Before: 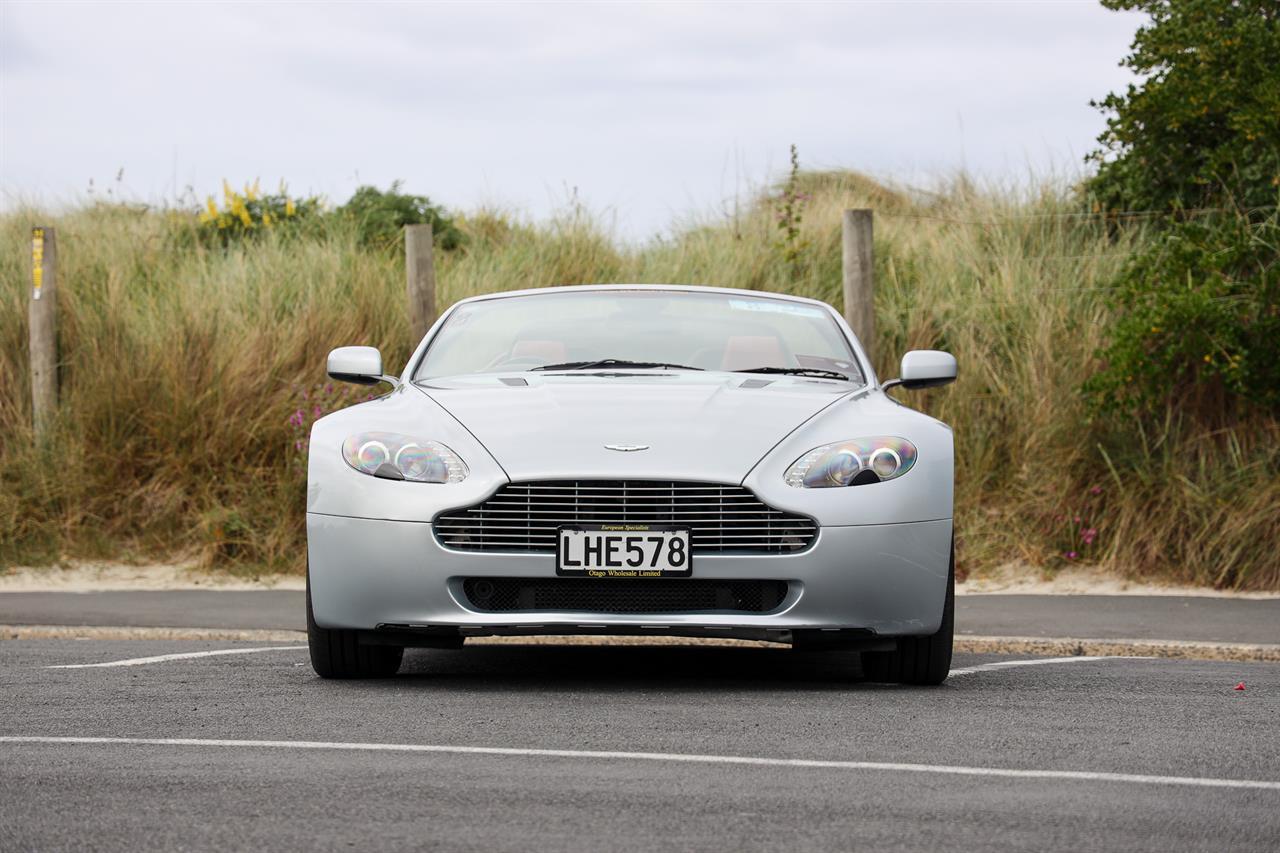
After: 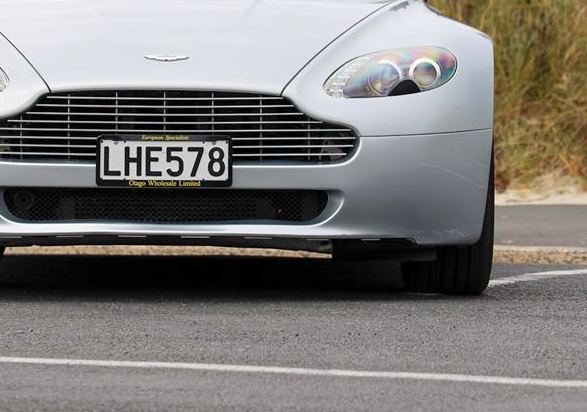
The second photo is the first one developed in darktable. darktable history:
crop: left 35.976%, top 45.819%, right 18.162%, bottom 5.807%
contrast brightness saturation: contrast 0.03, brightness 0.06, saturation 0.13
